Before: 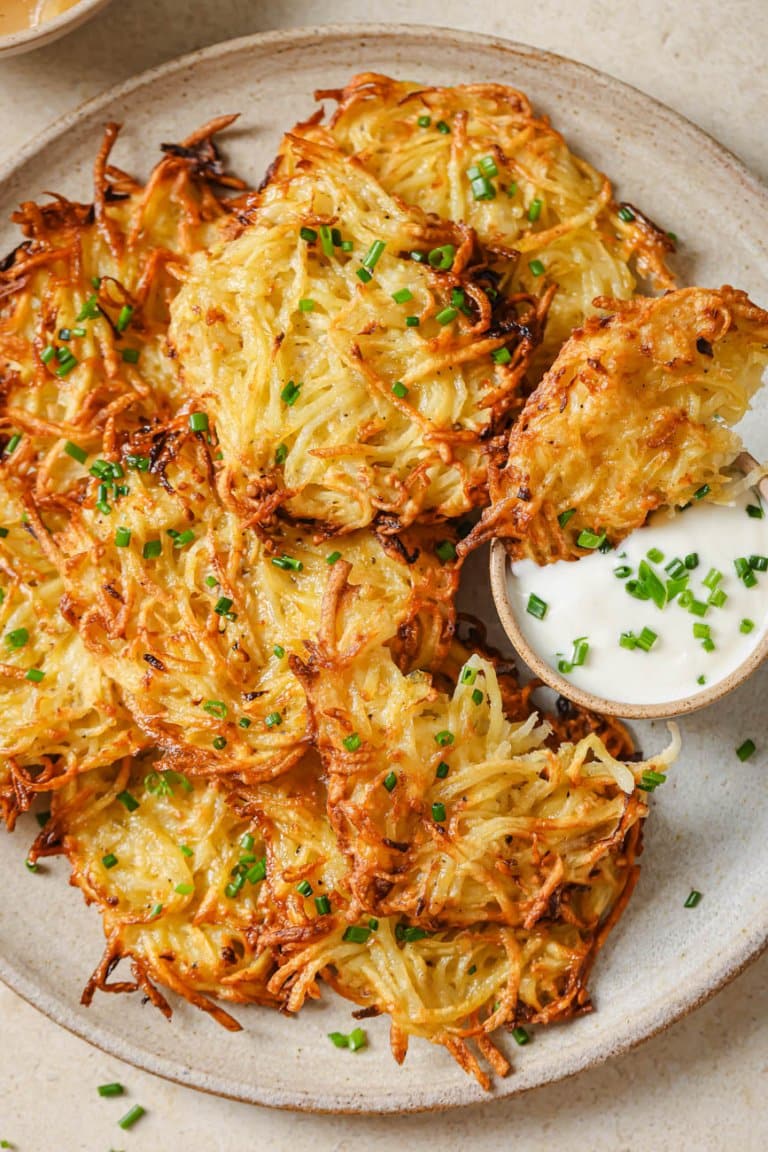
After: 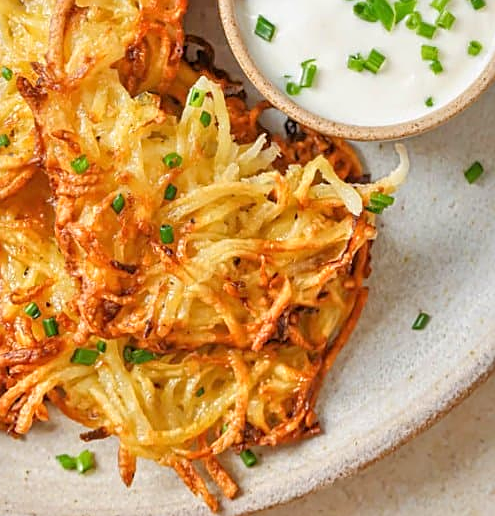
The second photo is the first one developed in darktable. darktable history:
sharpen: on, module defaults
tone equalizer: -7 EV 0.15 EV, -6 EV 0.6 EV, -5 EV 1.15 EV, -4 EV 1.33 EV, -3 EV 1.15 EV, -2 EV 0.6 EV, -1 EV 0.15 EV, mask exposure compensation -0.5 EV
crop and rotate: left 35.509%, top 50.238%, bottom 4.934%
